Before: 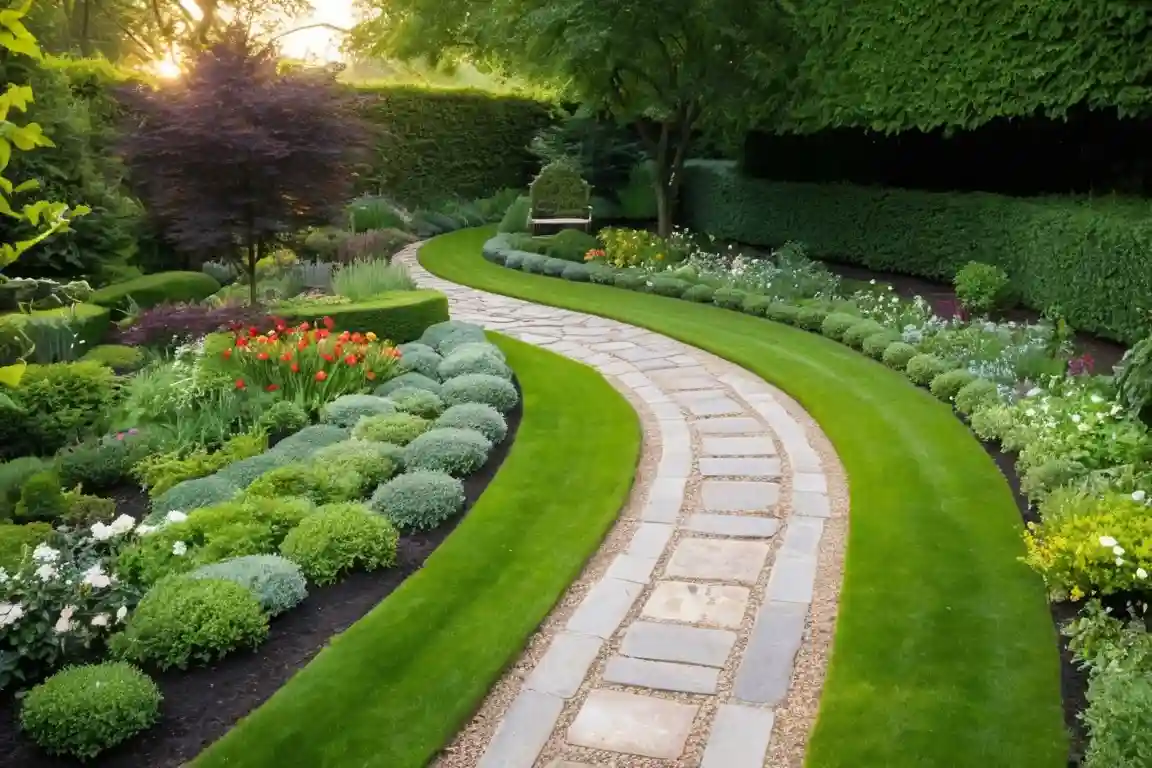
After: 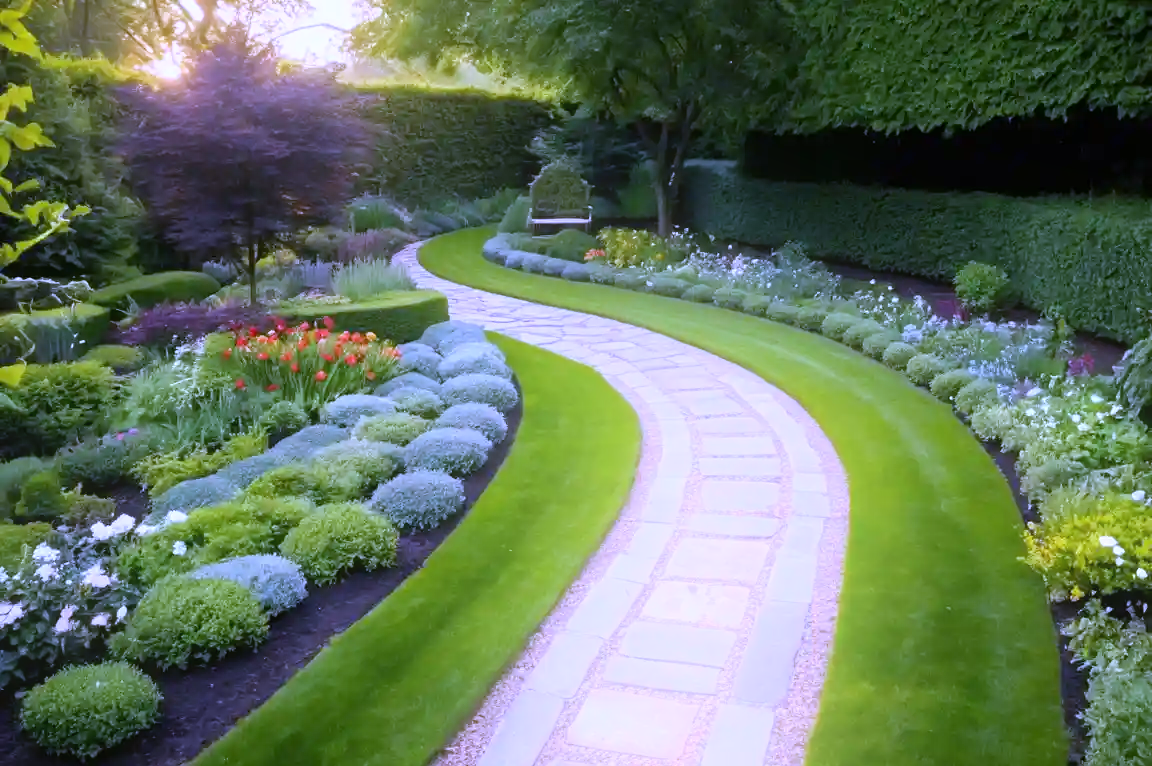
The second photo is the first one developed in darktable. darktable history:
crop: top 0.05%, bottom 0.098%
white balance: red 0.98, blue 1.61
bloom: on, module defaults
